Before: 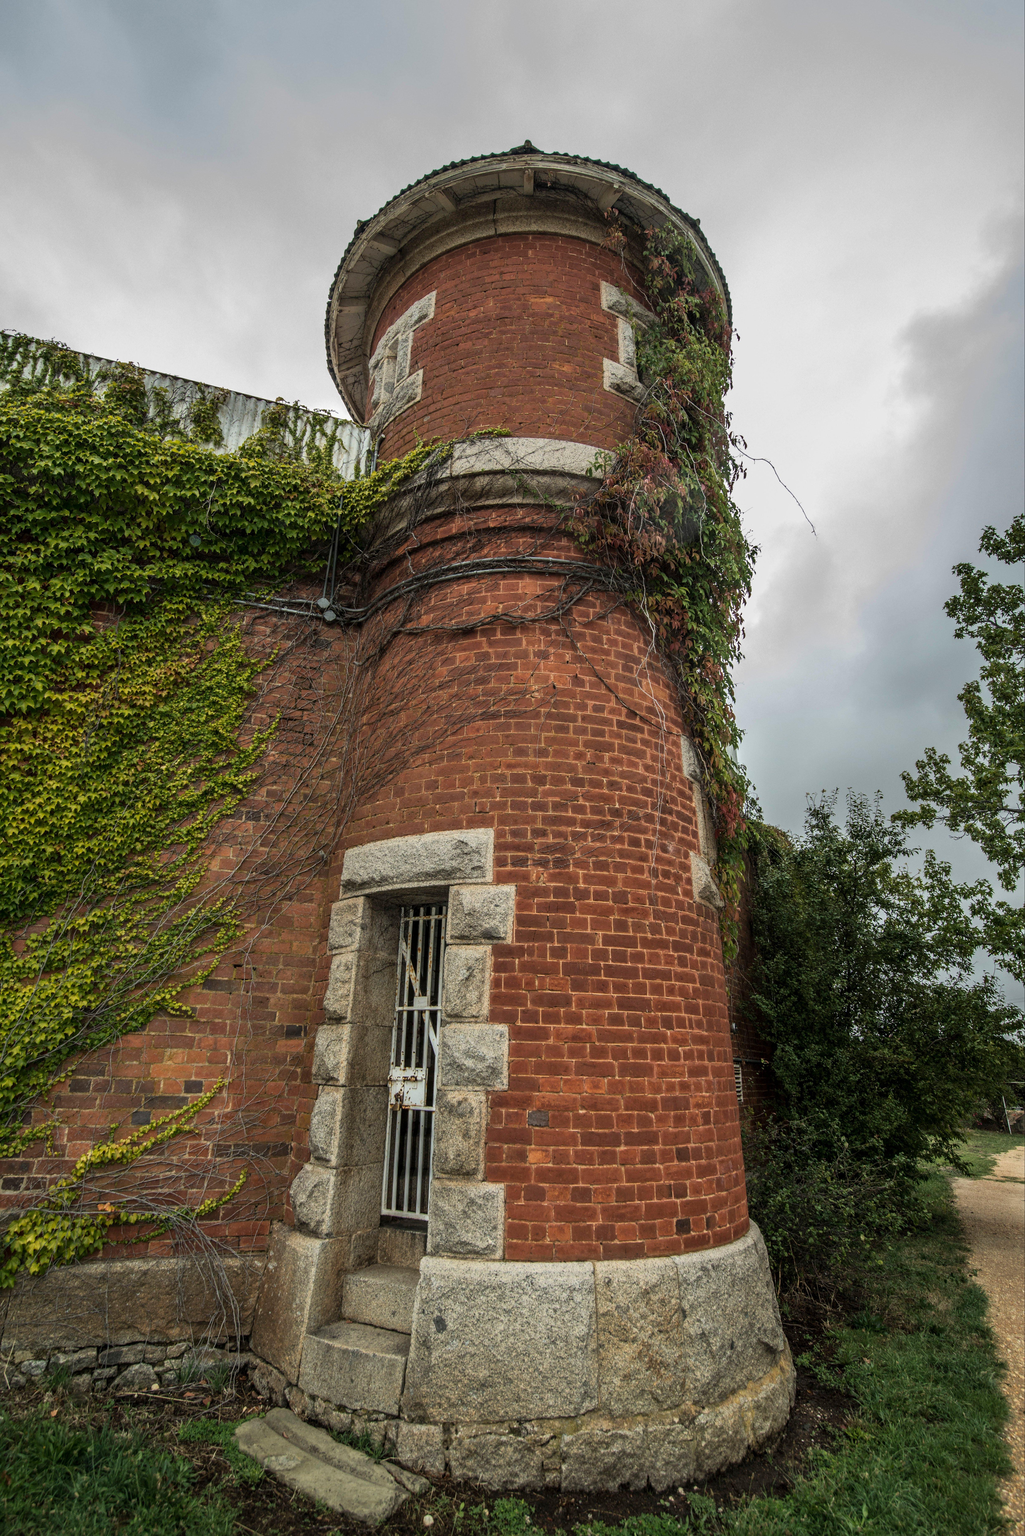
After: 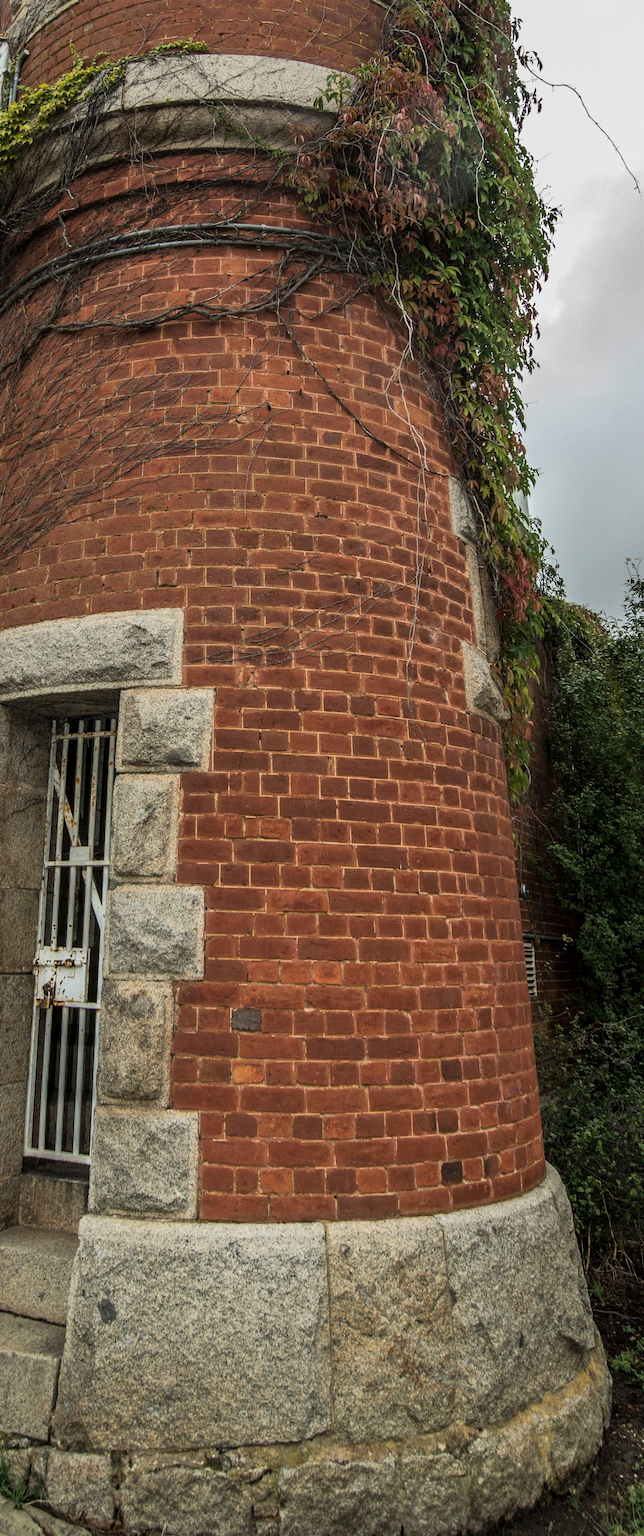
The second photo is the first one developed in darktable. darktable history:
crop: left 35.589%, top 26.01%, right 20.025%, bottom 3.439%
